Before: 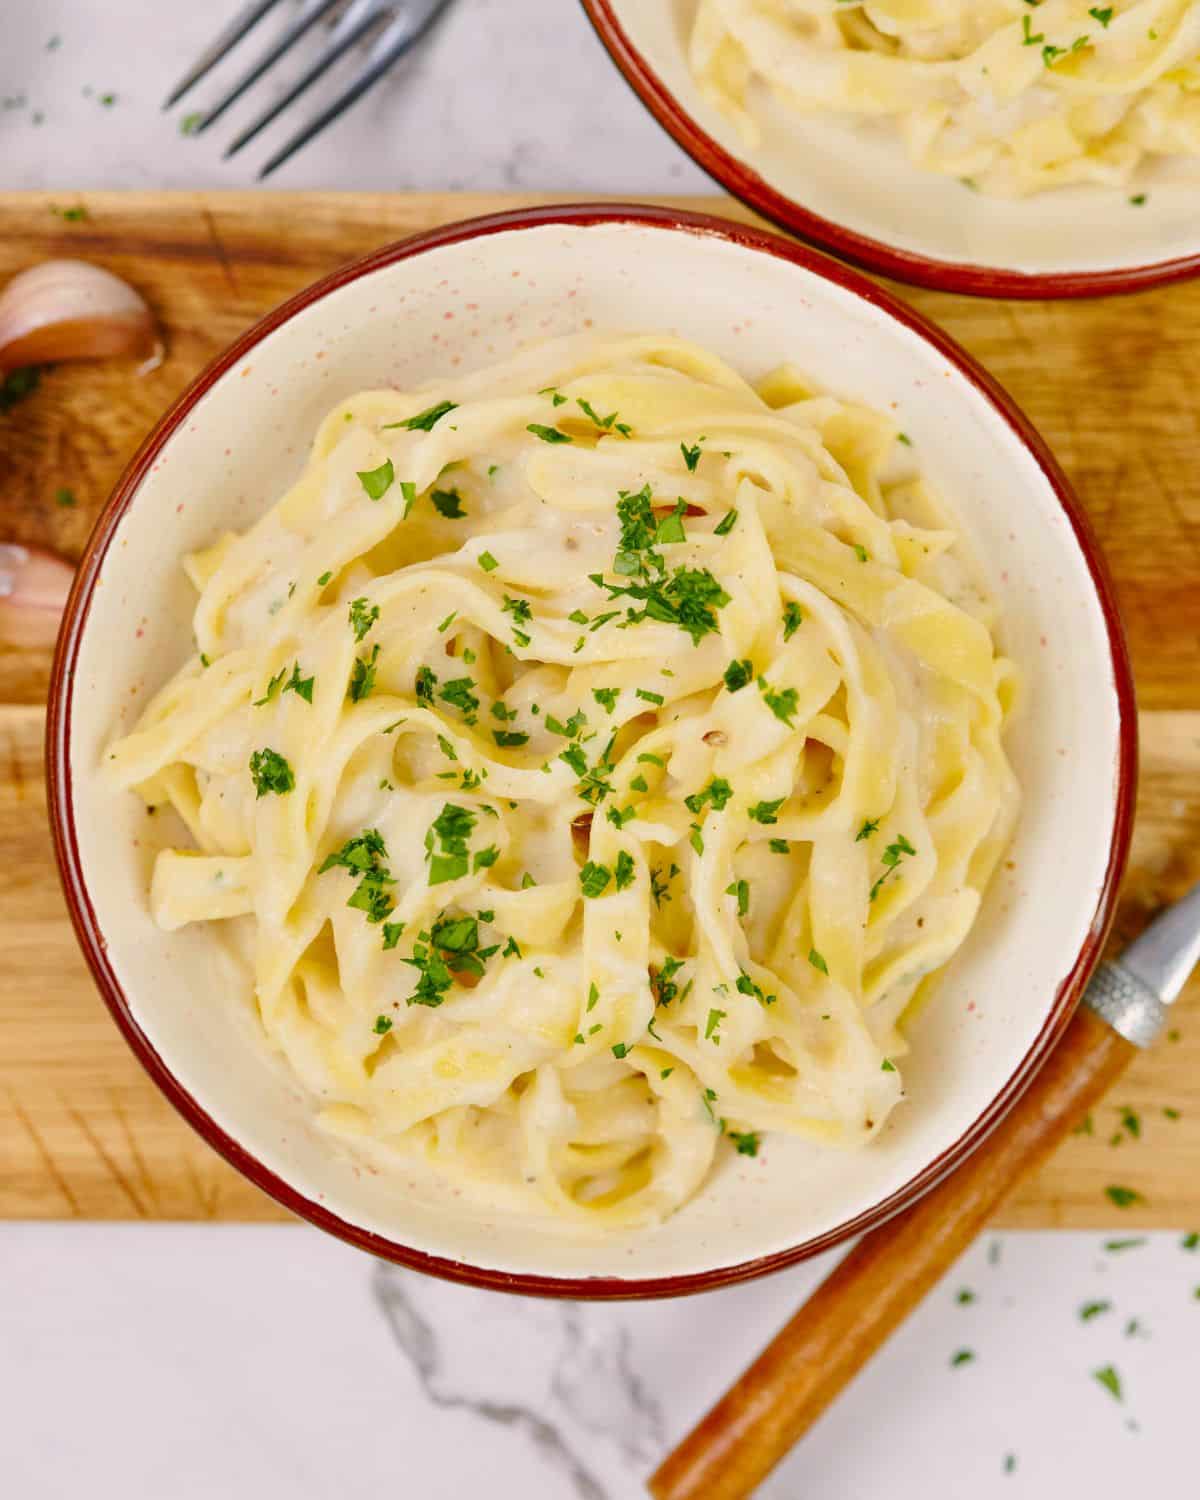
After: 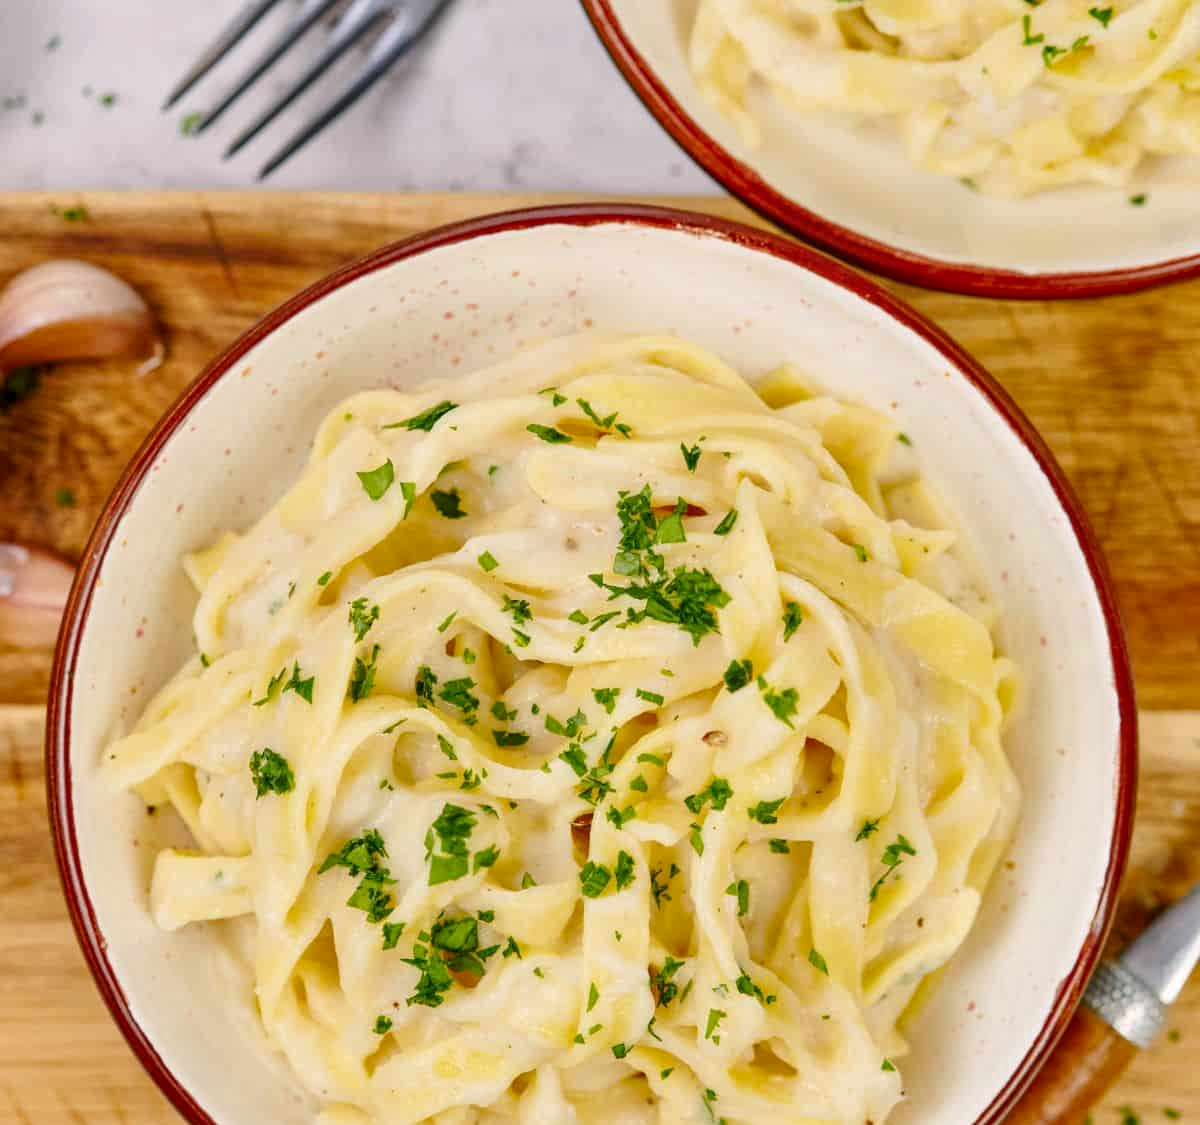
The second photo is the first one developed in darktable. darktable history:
local contrast: on, module defaults
crop: bottom 24.988%
